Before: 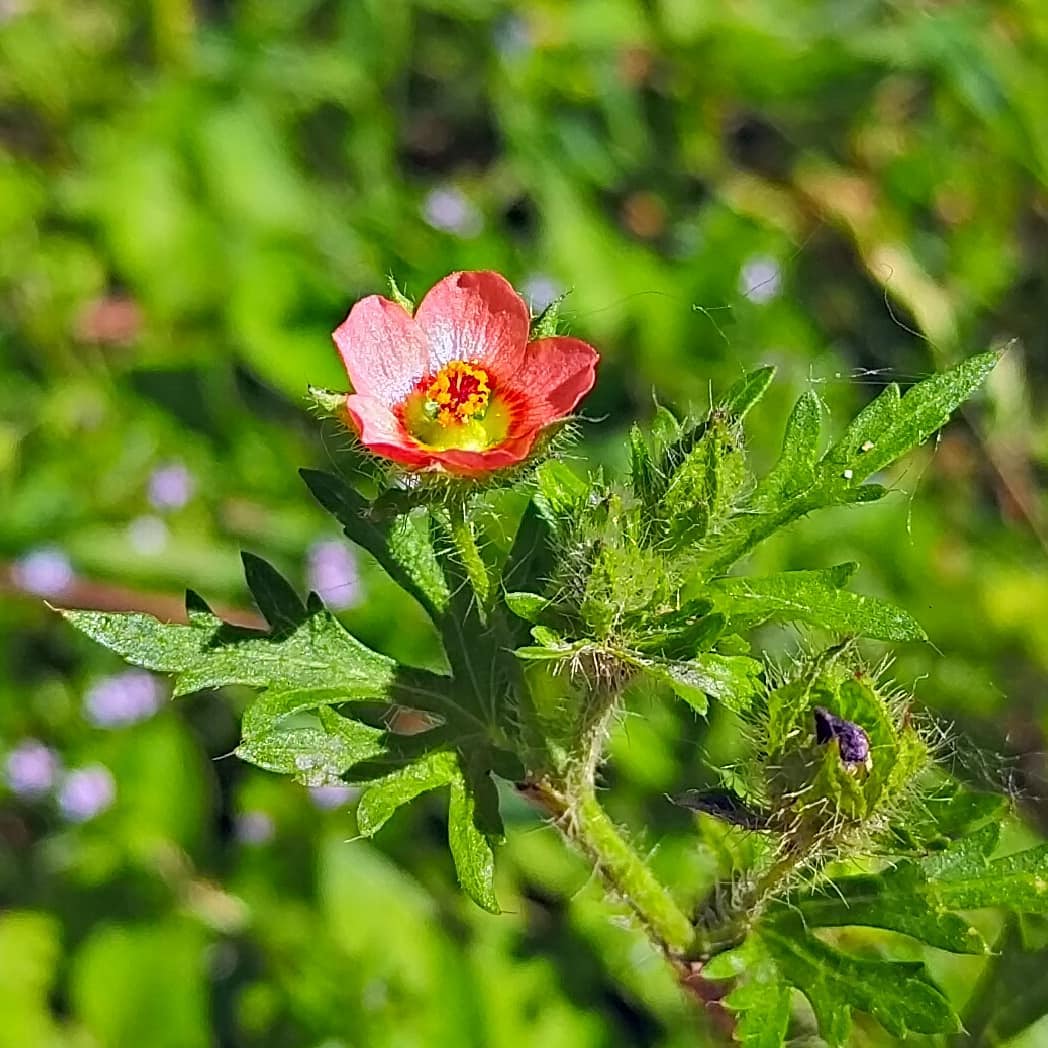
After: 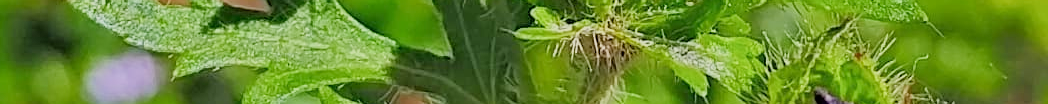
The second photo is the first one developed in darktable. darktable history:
tone equalizer: -8 EV 1 EV, -7 EV 1 EV, -6 EV 1 EV, -5 EV 1 EV, -4 EV 1 EV, -3 EV 0.75 EV, -2 EV 0.5 EV, -1 EV 0.25 EV
filmic rgb: black relative exposure -7.65 EV, white relative exposure 4.56 EV, hardness 3.61
crop and rotate: top 59.084%, bottom 30.916%
